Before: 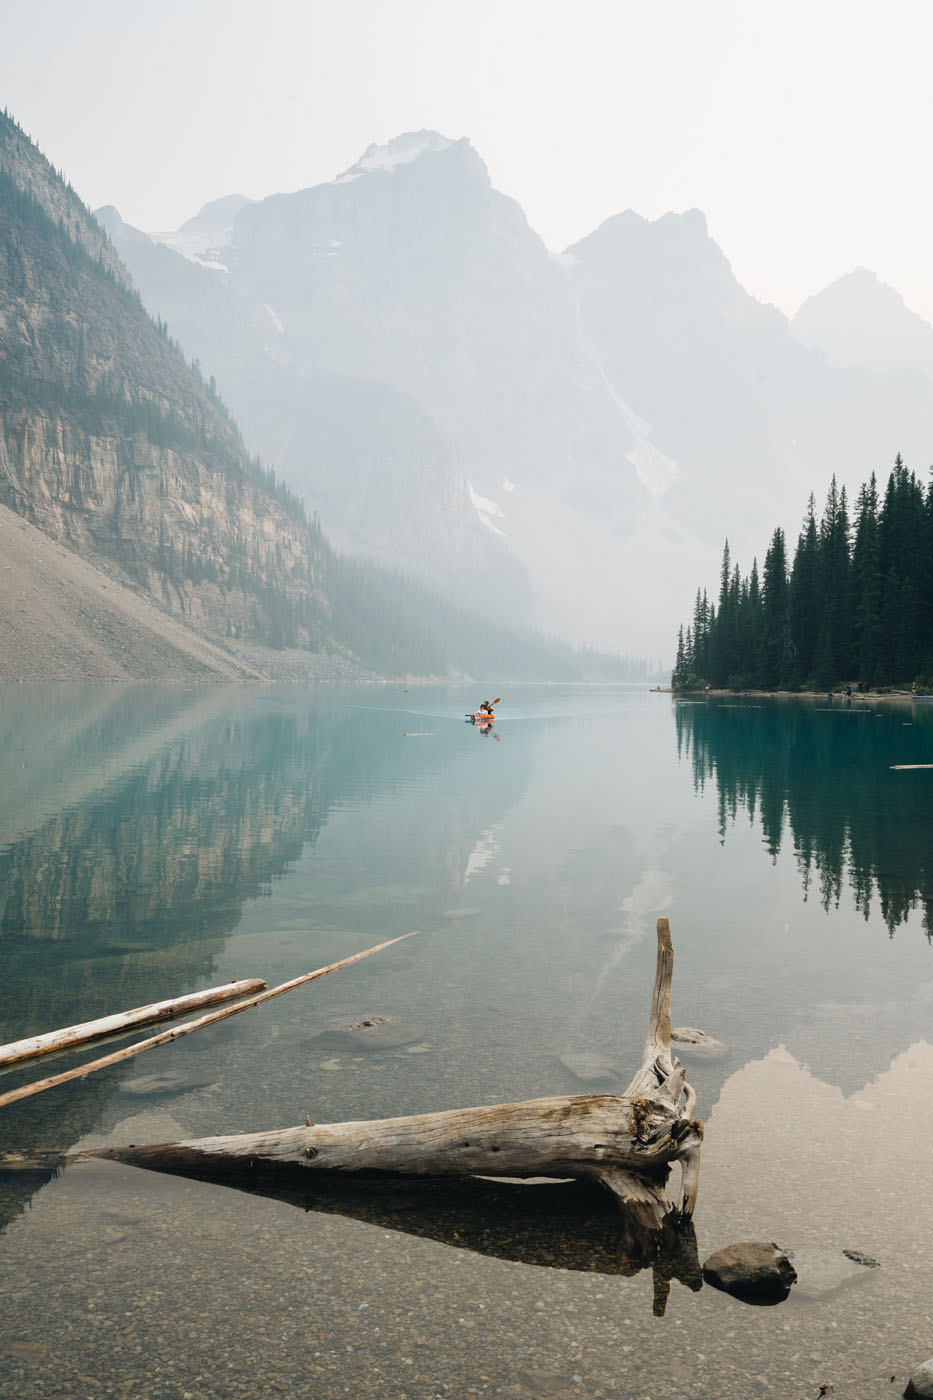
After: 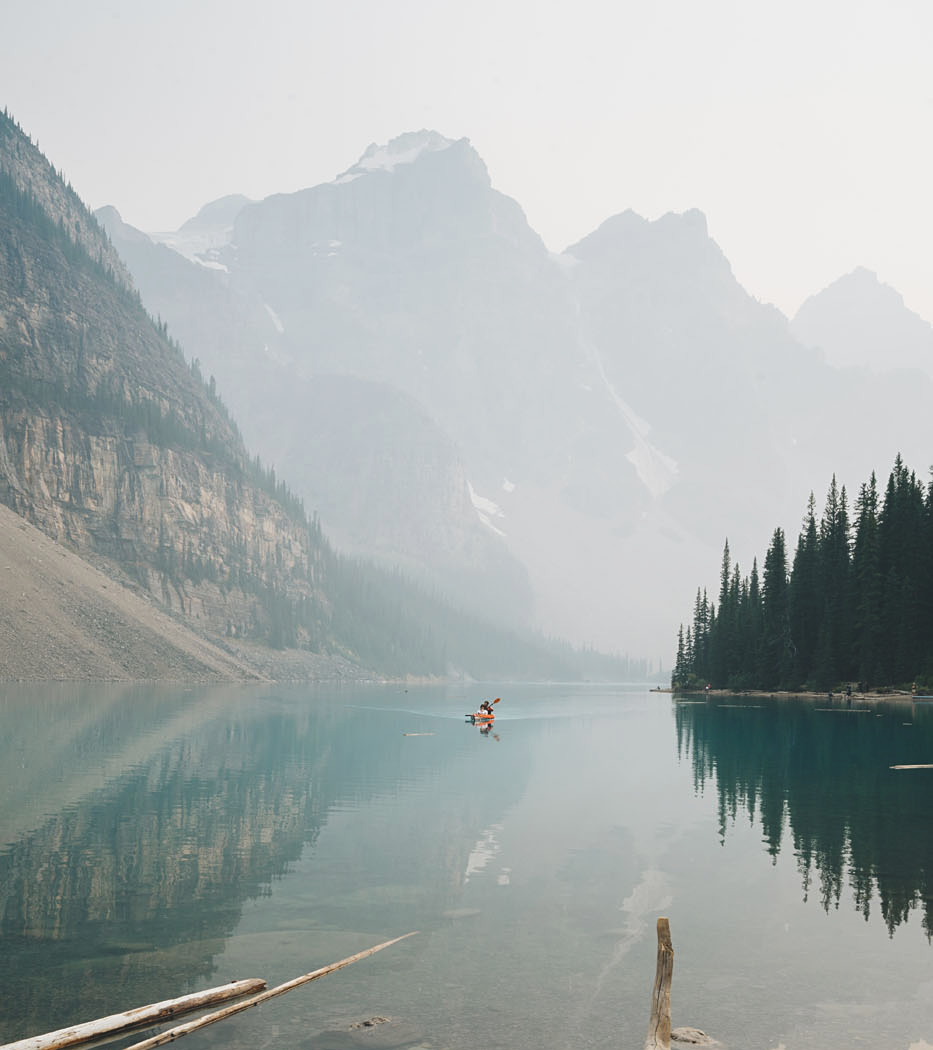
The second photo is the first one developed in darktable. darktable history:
sharpen: amount 0.2
exposure: black level correction -0.015, exposure -0.125 EV, compensate highlight preservation false
crop: bottom 24.988%
